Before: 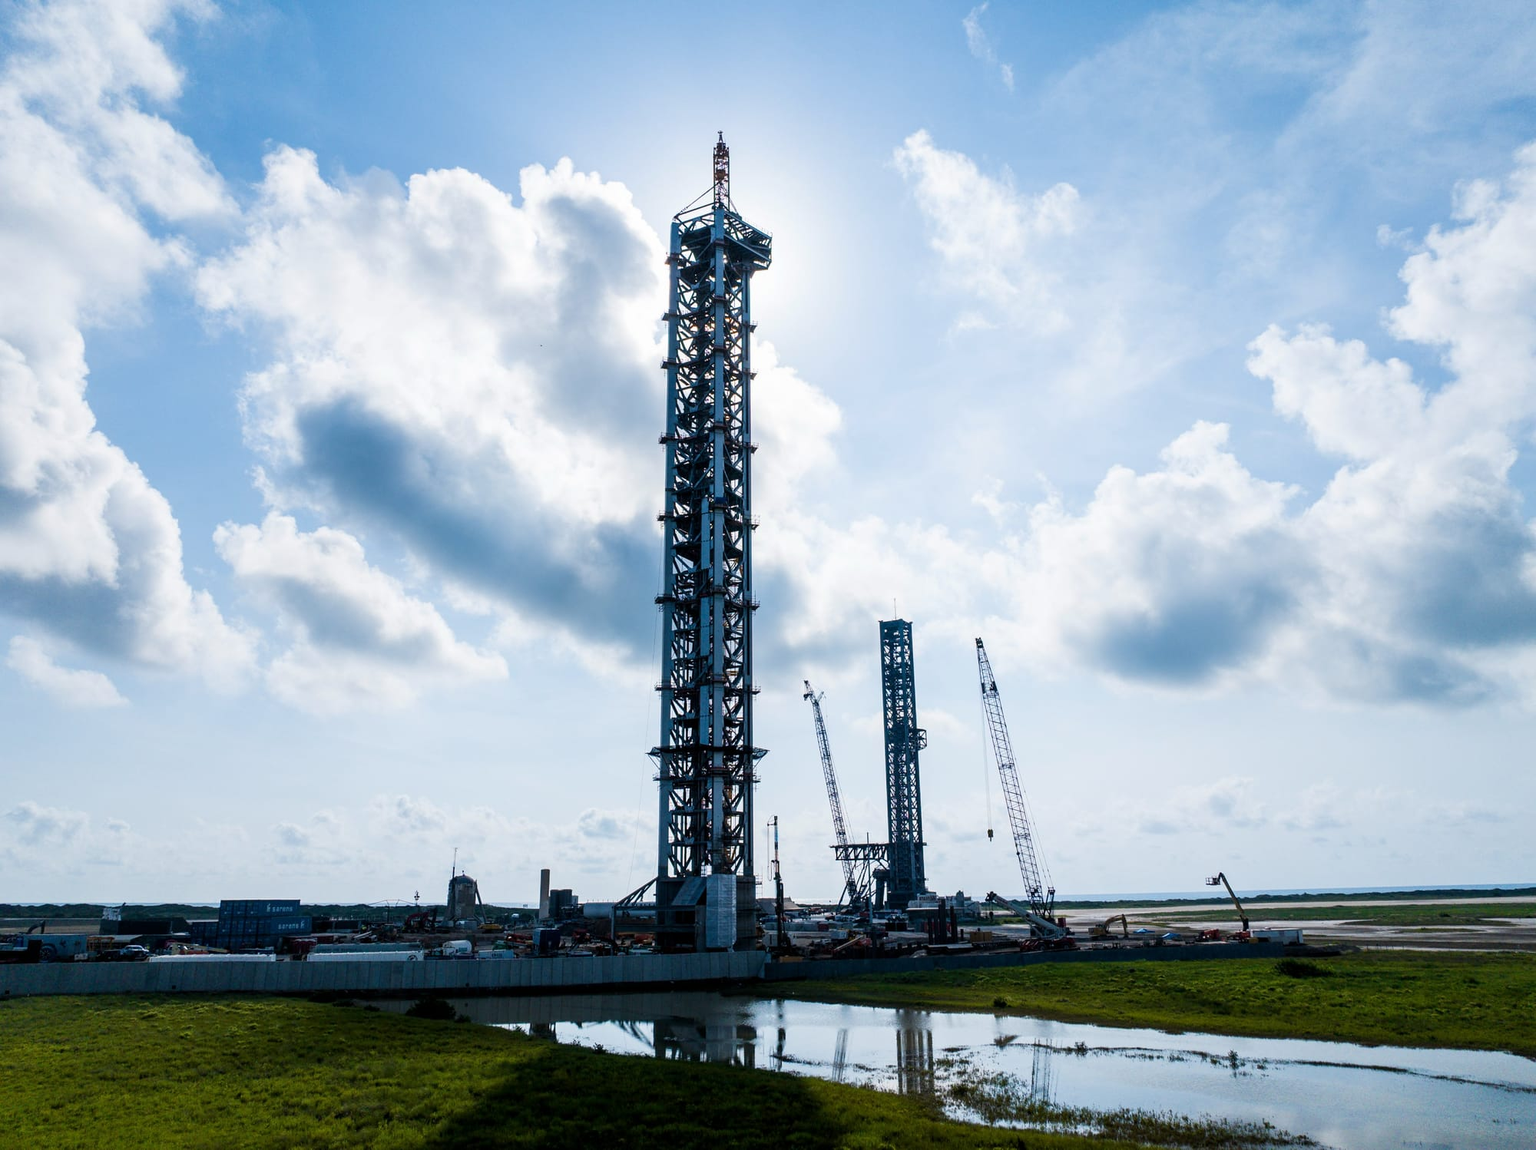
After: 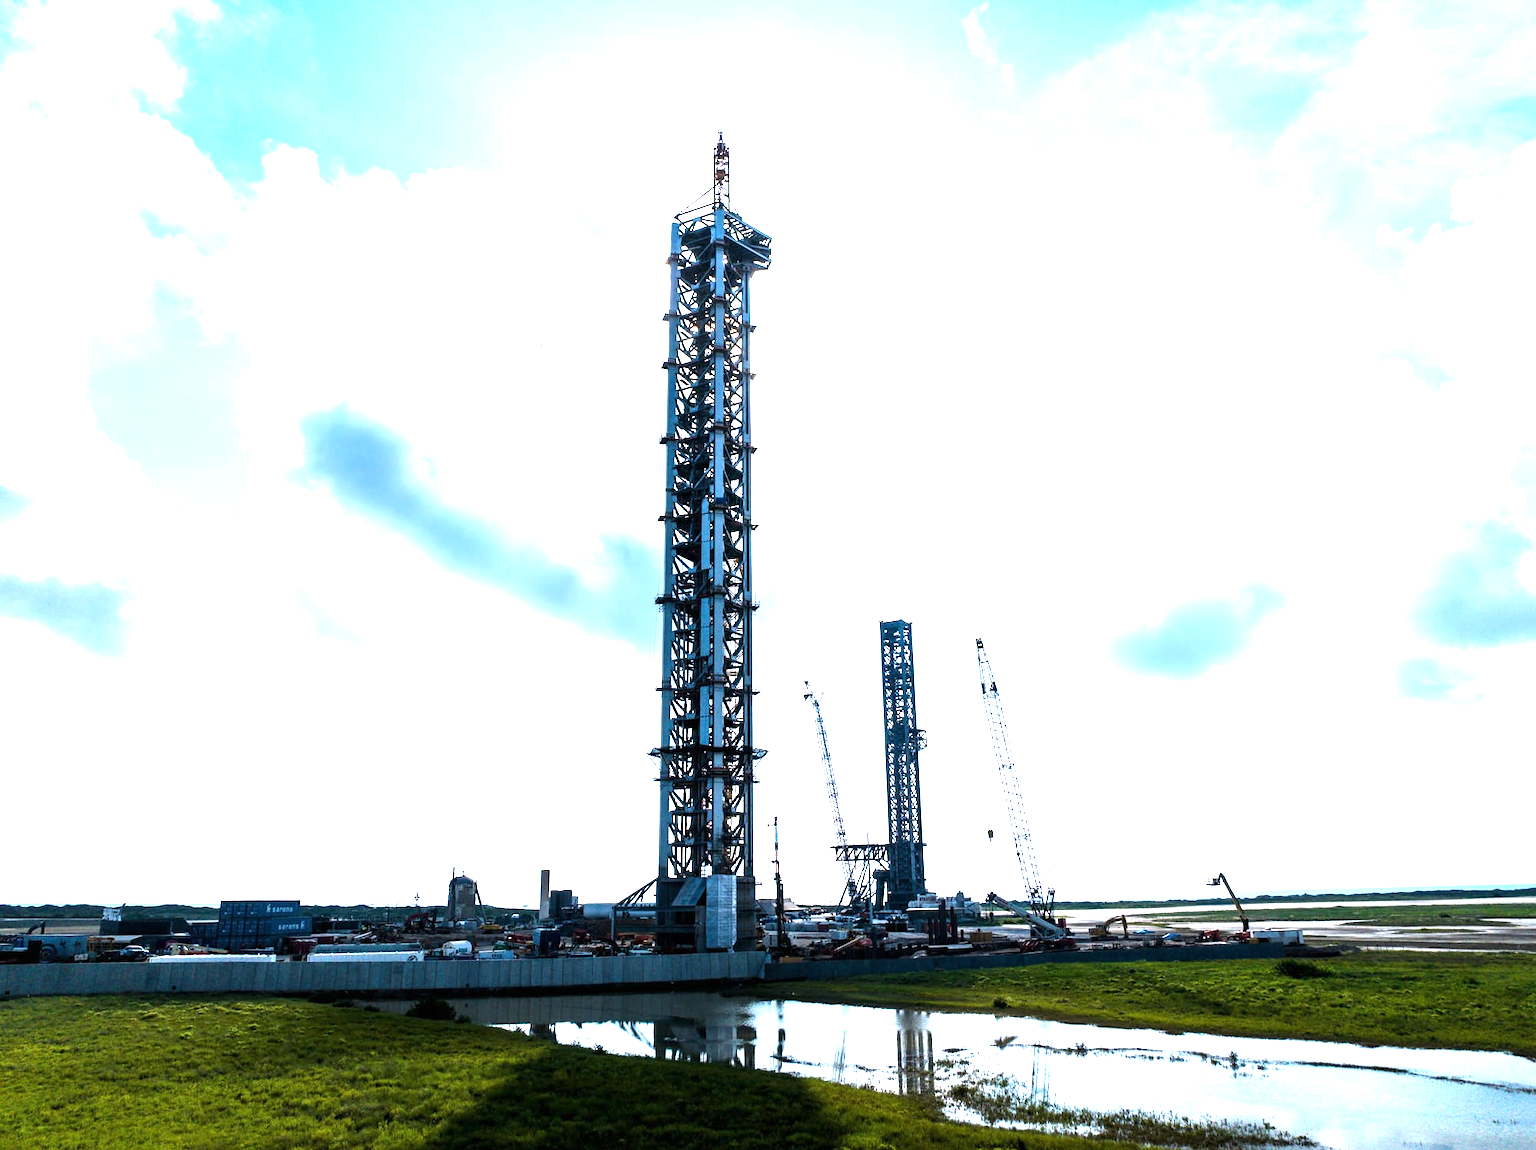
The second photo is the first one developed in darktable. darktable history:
exposure: black level correction 0, exposure 1.2 EV, compensate highlight preservation false
tone equalizer: -8 EV -0.417 EV, -7 EV -0.389 EV, -6 EV -0.333 EV, -5 EV -0.222 EV, -3 EV 0.222 EV, -2 EV 0.333 EV, -1 EV 0.389 EV, +0 EV 0.417 EV, edges refinement/feathering 500, mask exposure compensation -1.57 EV, preserve details no
